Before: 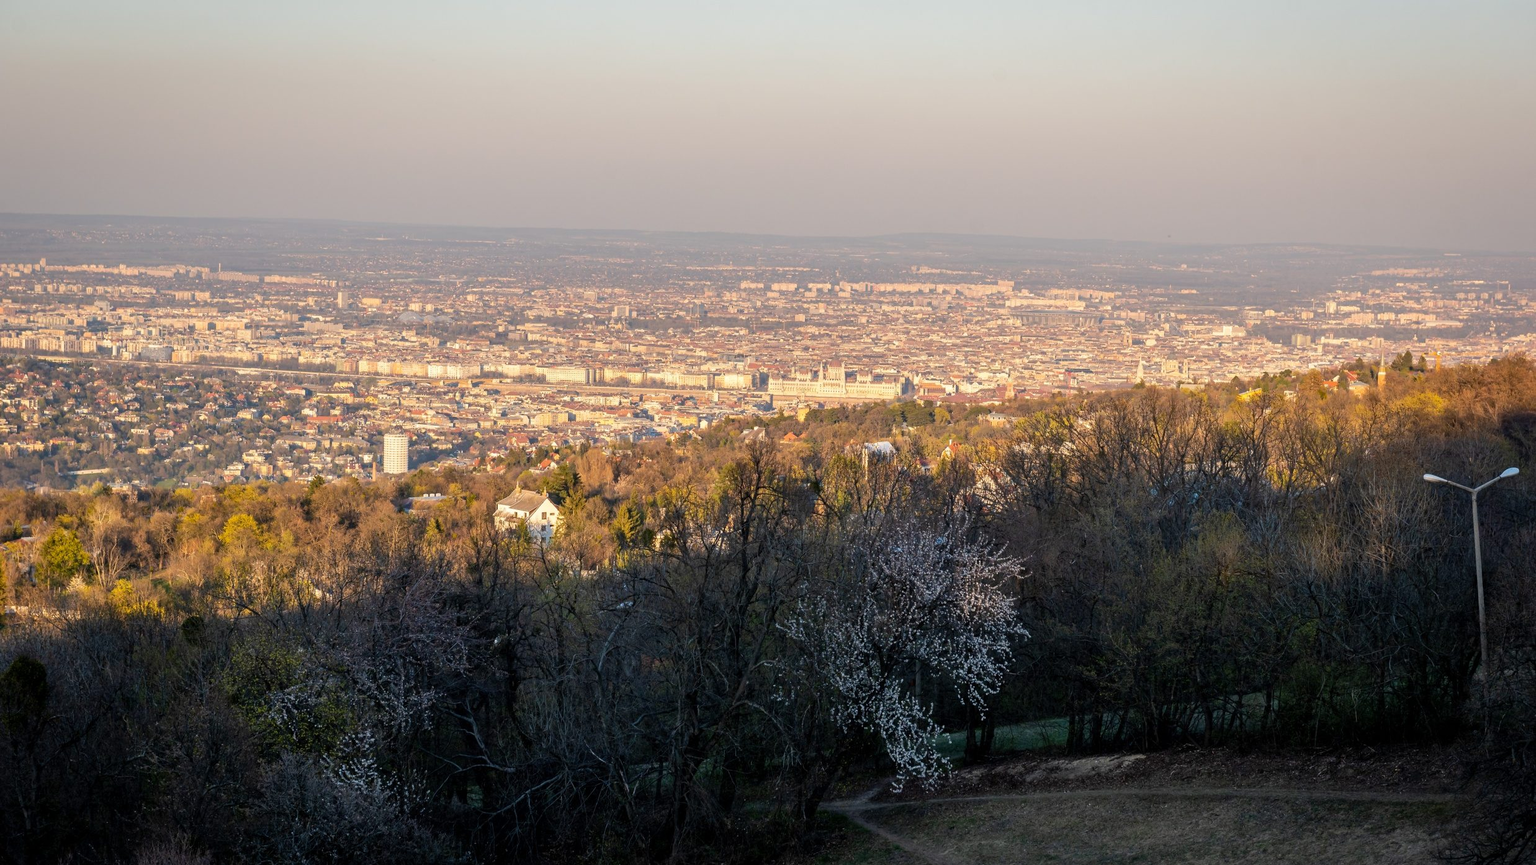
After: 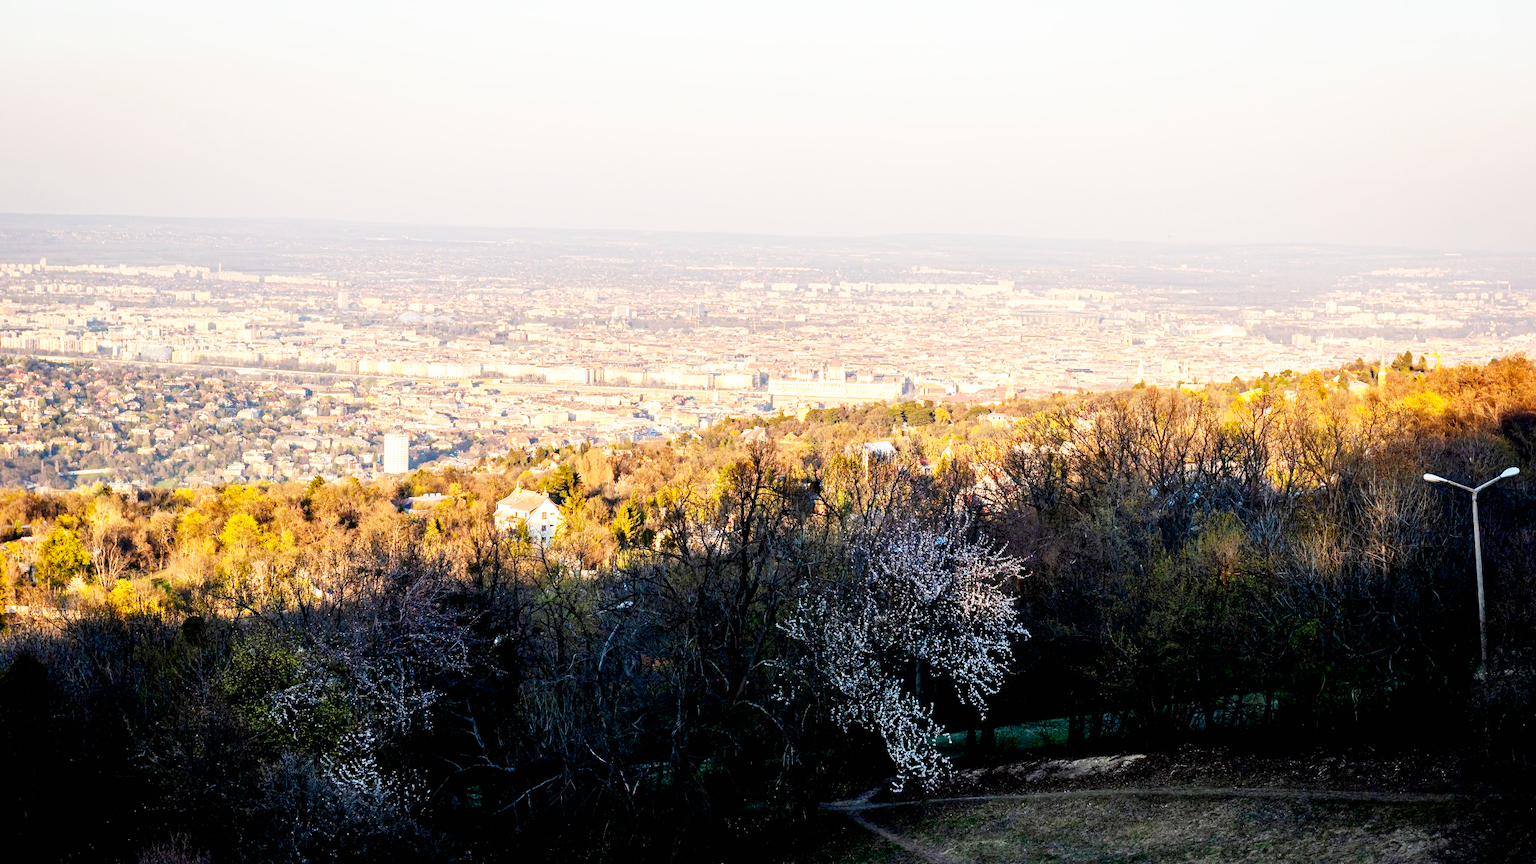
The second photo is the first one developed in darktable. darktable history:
tone equalizer: -7 EV 0.187 EV, -6 EV 0.103 EV, -5 EV 0.101 EV, -4 EV 0.024 EV, -2 EV -0.026 EV, -1 EV -0.062 EV, +0 EV -0.071 EV
base curve: curves: ch0 [(0, 0) (0.007, 0.004) (0.027, 0.03) (0.046, 0.07) (0.207, 0.54) (0.442, 0.872) (0.673, 0.972) (1, 1)], preserve colors none
exposure: black level correction 0.009, exposure 0.123 EV, compensate highlight preservation false
